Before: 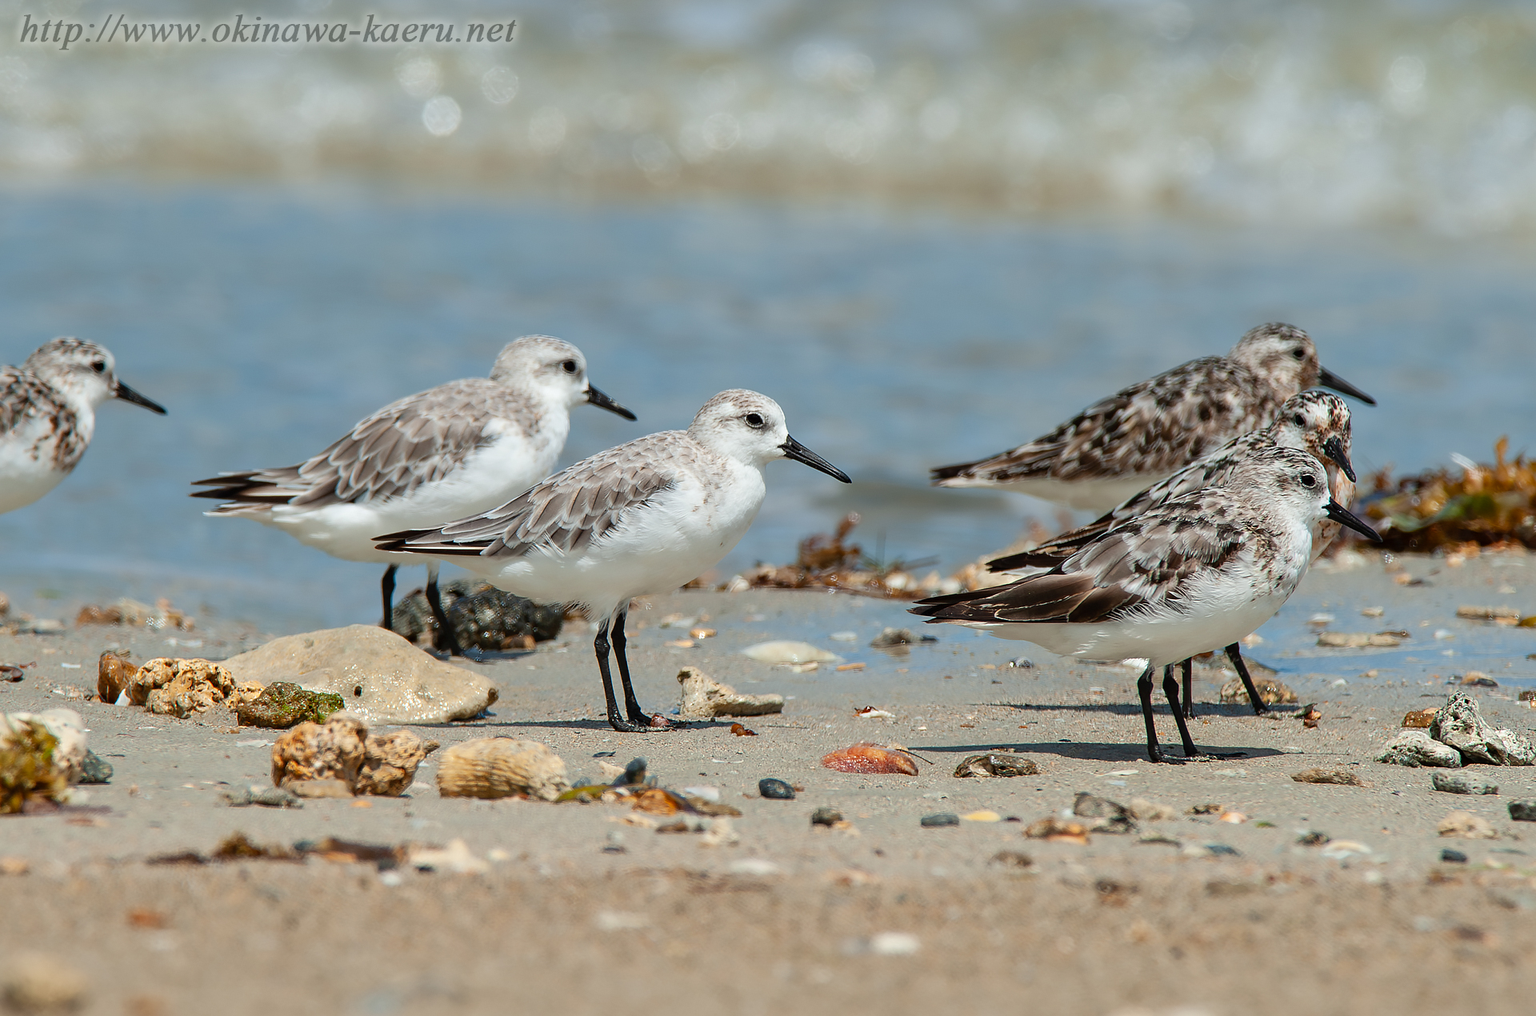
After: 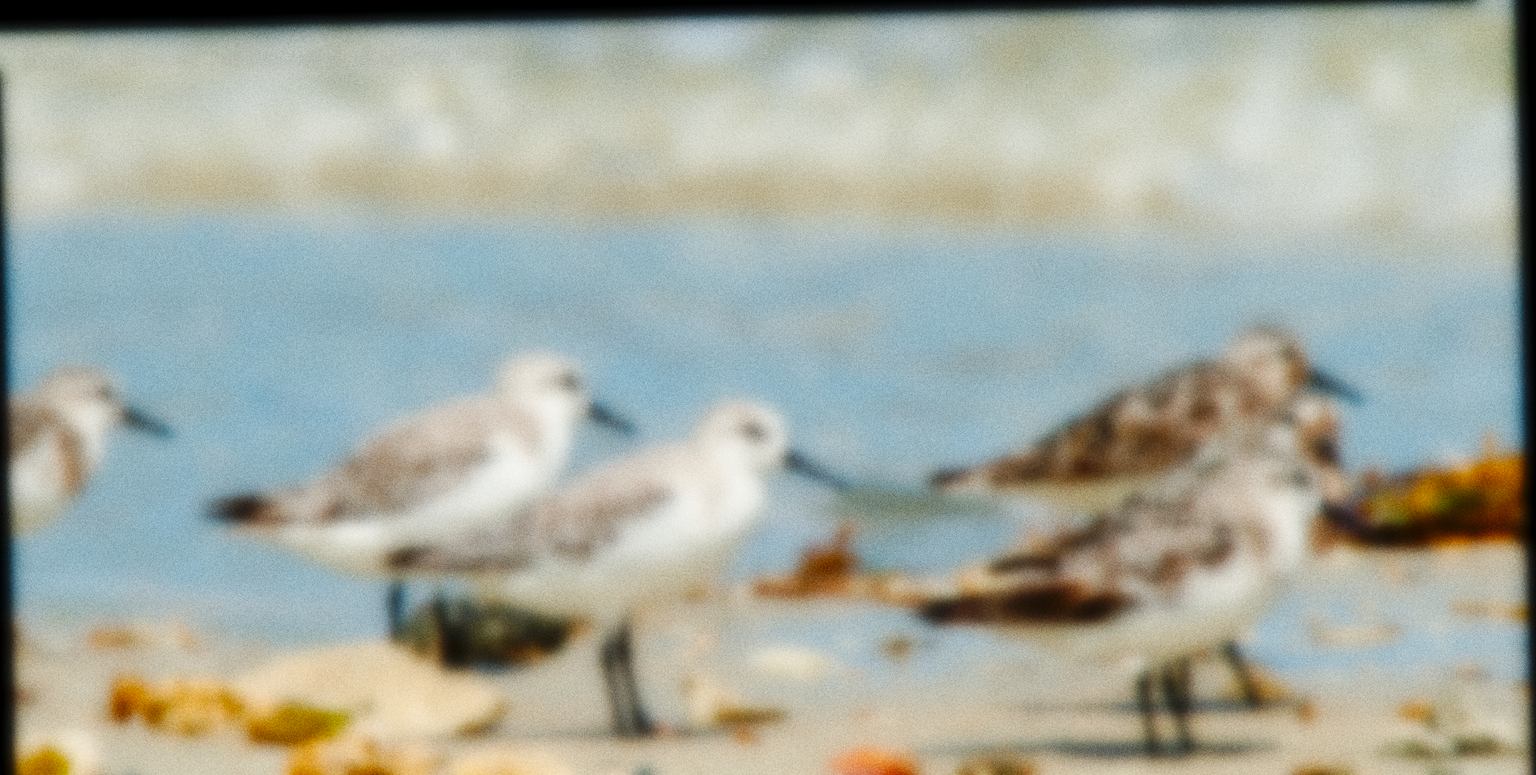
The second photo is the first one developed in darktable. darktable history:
base curve: curves: ch0 [(0, 0) (0.036, 0.025) (0.121, 0.166) (0.206, 0.329) (0.605, 0.79) (1, 1)], preserve colors none
crop: bottom 24.988%
lowpass: on, module defaults
sharpen: on, module defaults
rotate and perspective: rotation -1.24°, automatic cropping off
grain: coarseness 0.09 ISO, strength 40%
color balance rgb: shadows lift › chroma 1%, shadows lift › hue 240.84°, highlights gain › chroma 2%, highlights gain › hue 73.2°, global offset › luminance -0.5%, perceptual saturation grading › global saturation 20%, perceptual saturation grading › highlights -25%, perceptual saturation grading › shadows 50%, global vibrance 15%
